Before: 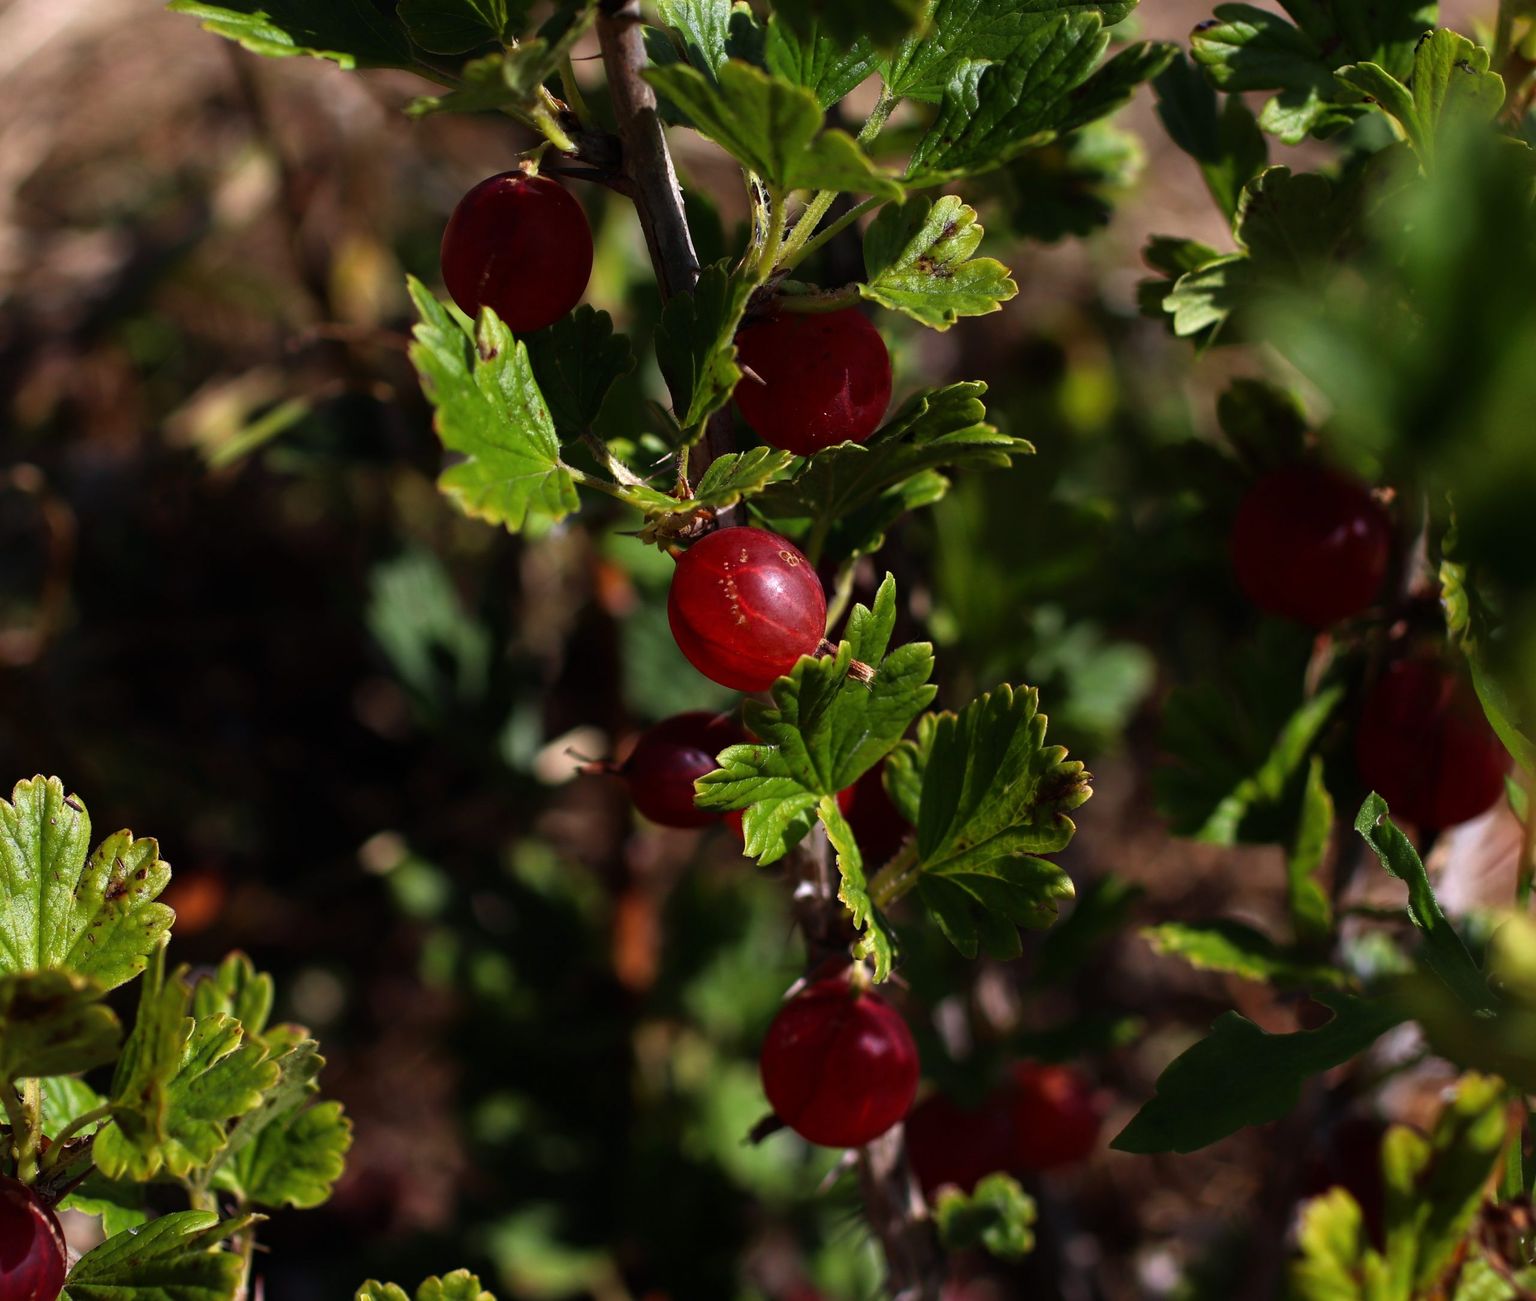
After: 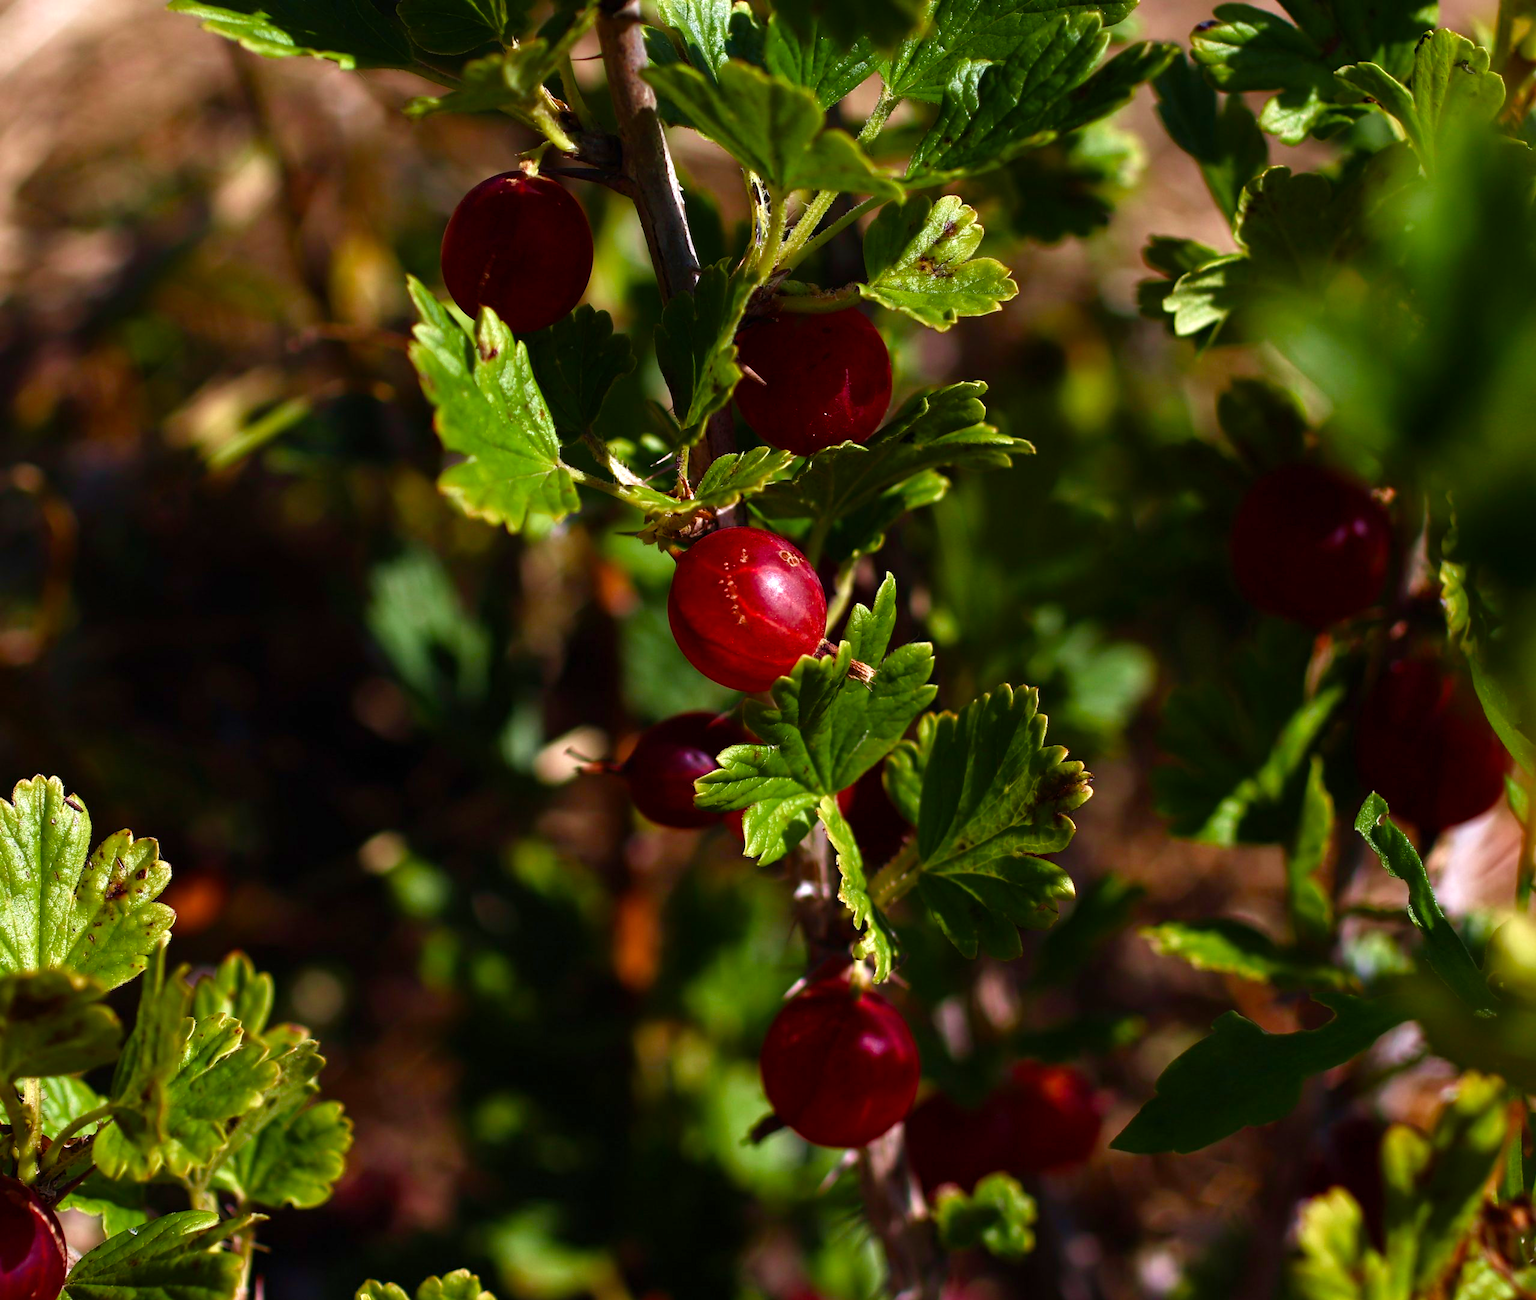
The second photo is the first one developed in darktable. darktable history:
velvia: on, module defaults
color balance rgb: perceptual saturation grading › global saturation 25%, perceptual saturation grading › highlights -50%, perceptual saturation grading › shadows 30%, perceptual brilliance grading › global brilliance 12%, global vibrance 20%
